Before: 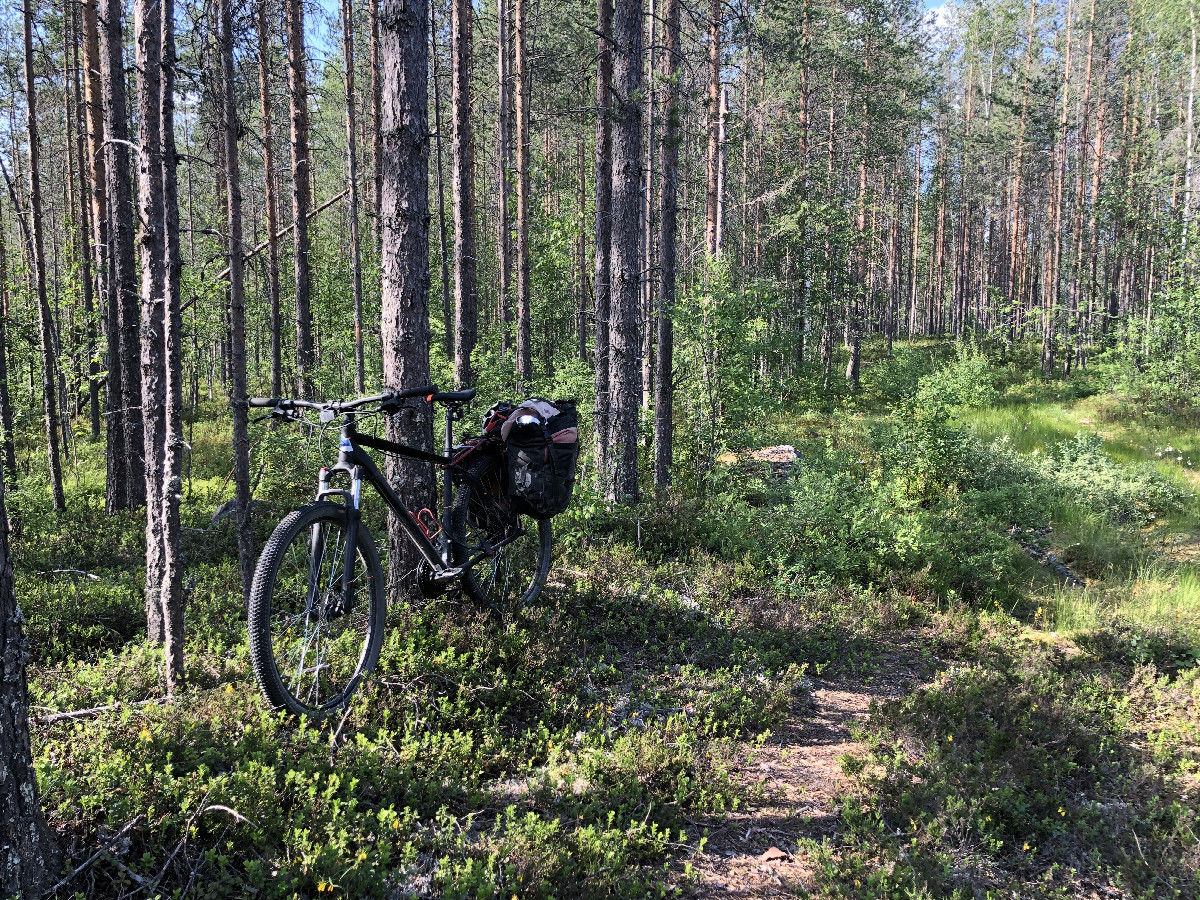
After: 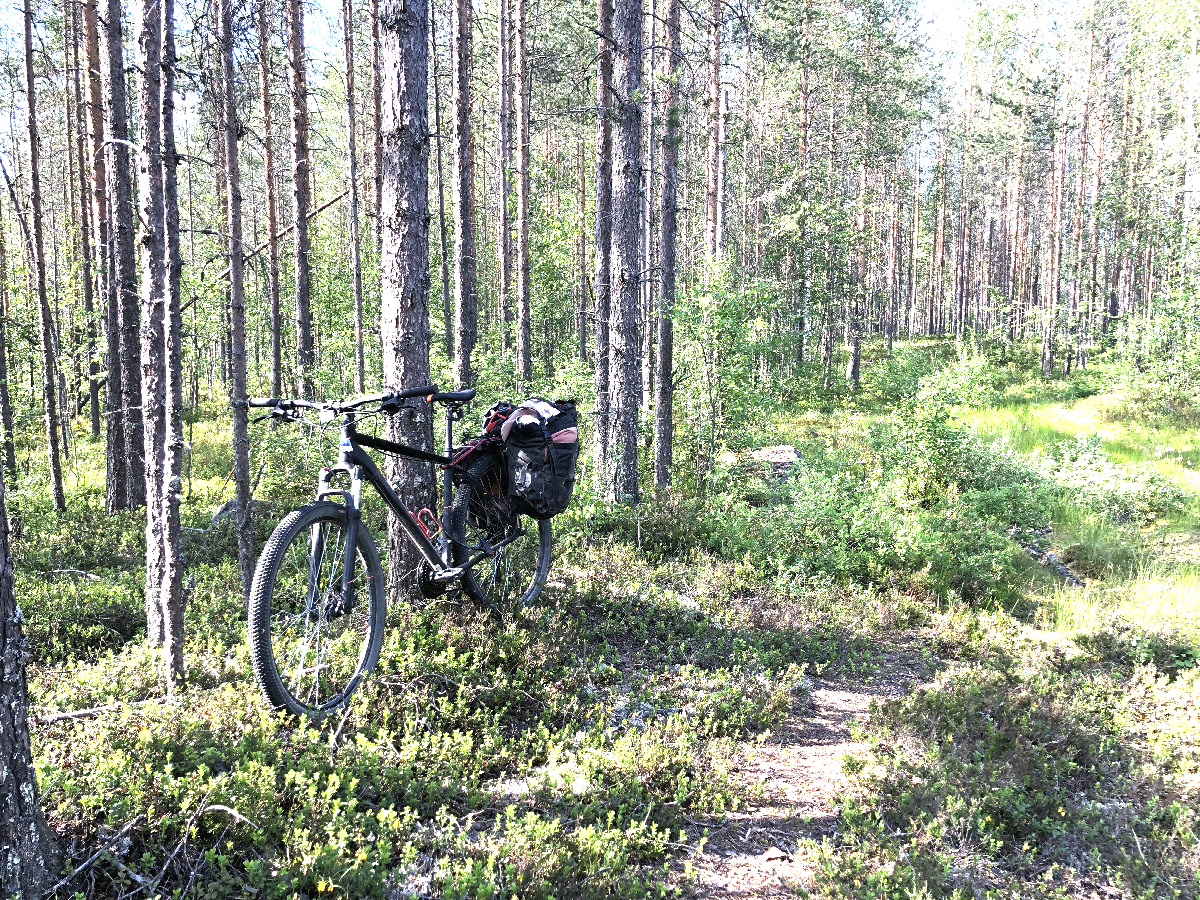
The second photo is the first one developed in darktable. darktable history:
exposure: black level correction 0, exposure 1.705 EV, compensate exposure bias true, compensate highlight preservation false
